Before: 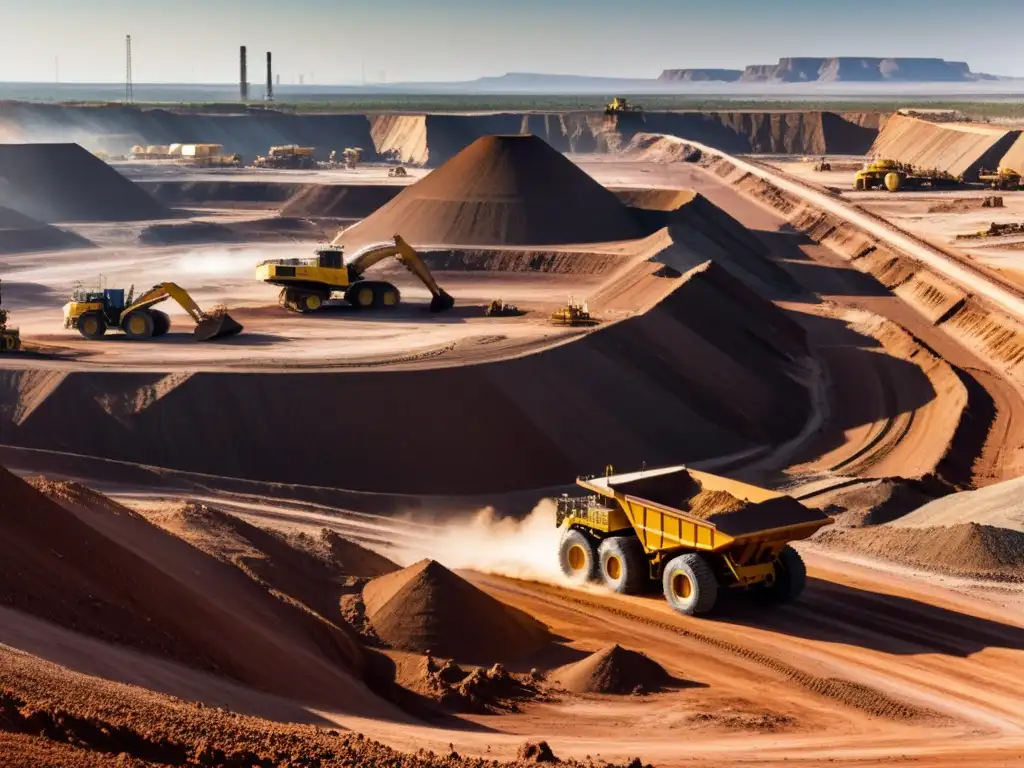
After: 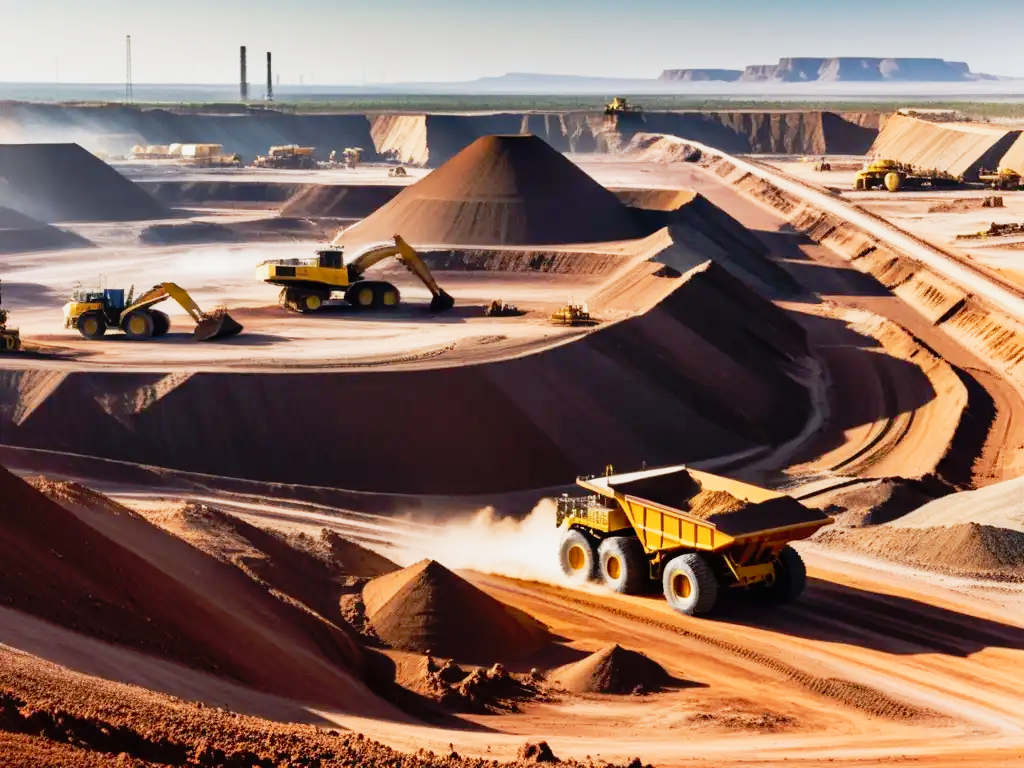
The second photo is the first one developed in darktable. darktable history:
tone curve: curves: ch0 [(0, 0.005) (0.103, 0.097) (0.18, 0.22) (0.4, 0.485) (0.5, 0.612) (0.668, 0.787) (0.823, 0.894) (1, 0.971)]; ch1 [(0, 0) (0.172, 0.123) (0.324, 0.253) (0.396, 0.388) (0.478, 0.461) (0.499, 0.498) (0.522, 0.528) (0.618, 0.649) (0.753, 0.821) (1, 1)]; ch2 [(0, 0) (0.411, 0.424) (0.496, 0.501) (0.515, 0.514) (0.555, 0.585) (0.641, 0.69) (1, 1)], preserve colors none
